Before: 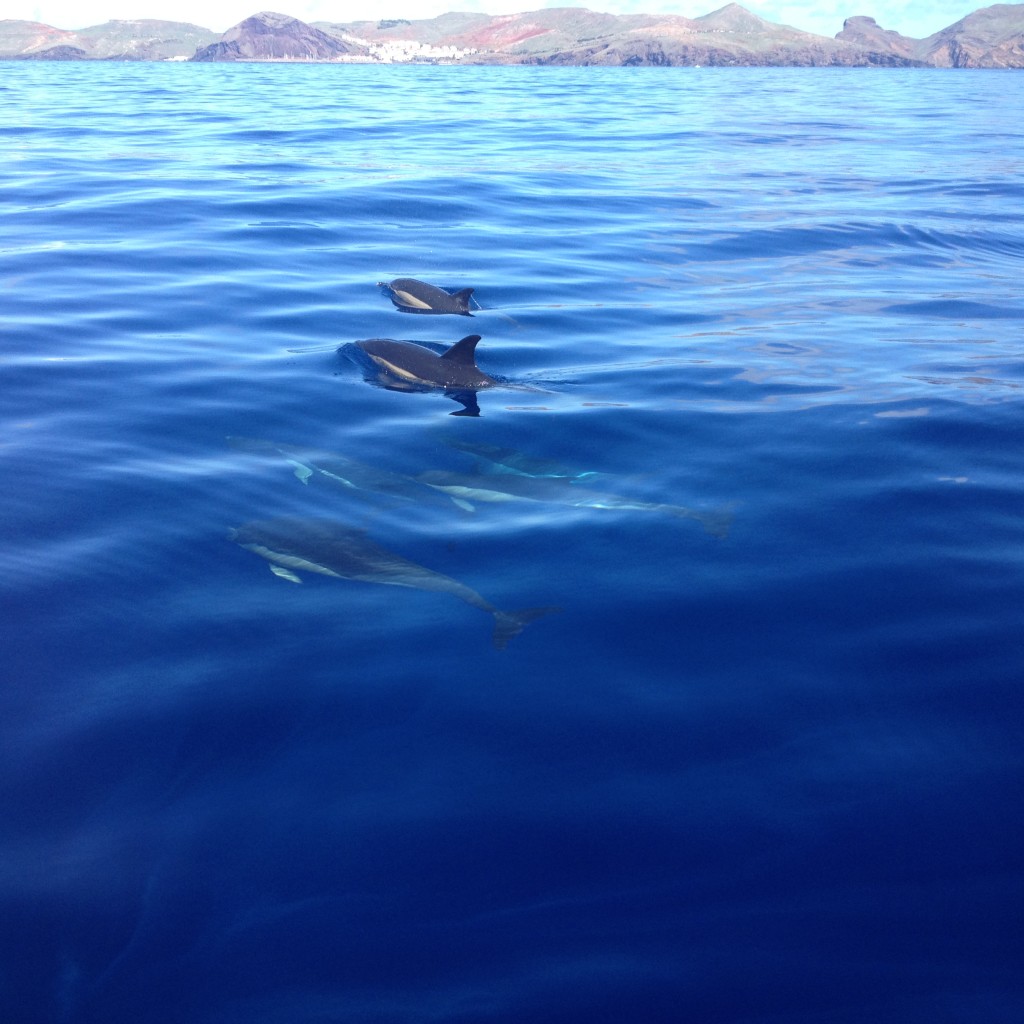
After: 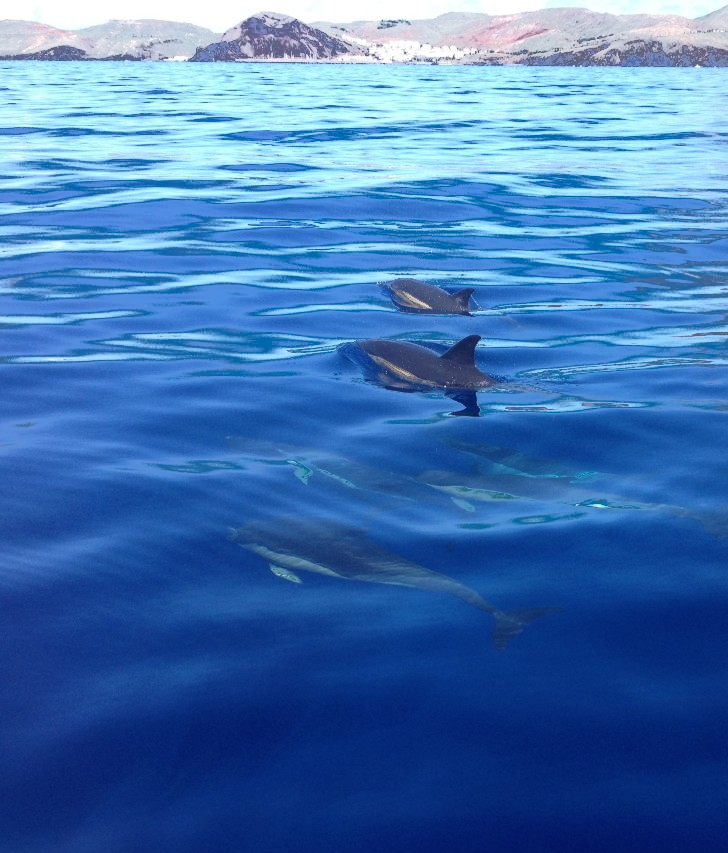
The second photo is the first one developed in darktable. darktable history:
fill light: exposure -0.73 EV, center 0.69, width 2.2
crop: right 28.885%, bottom 16.626%
